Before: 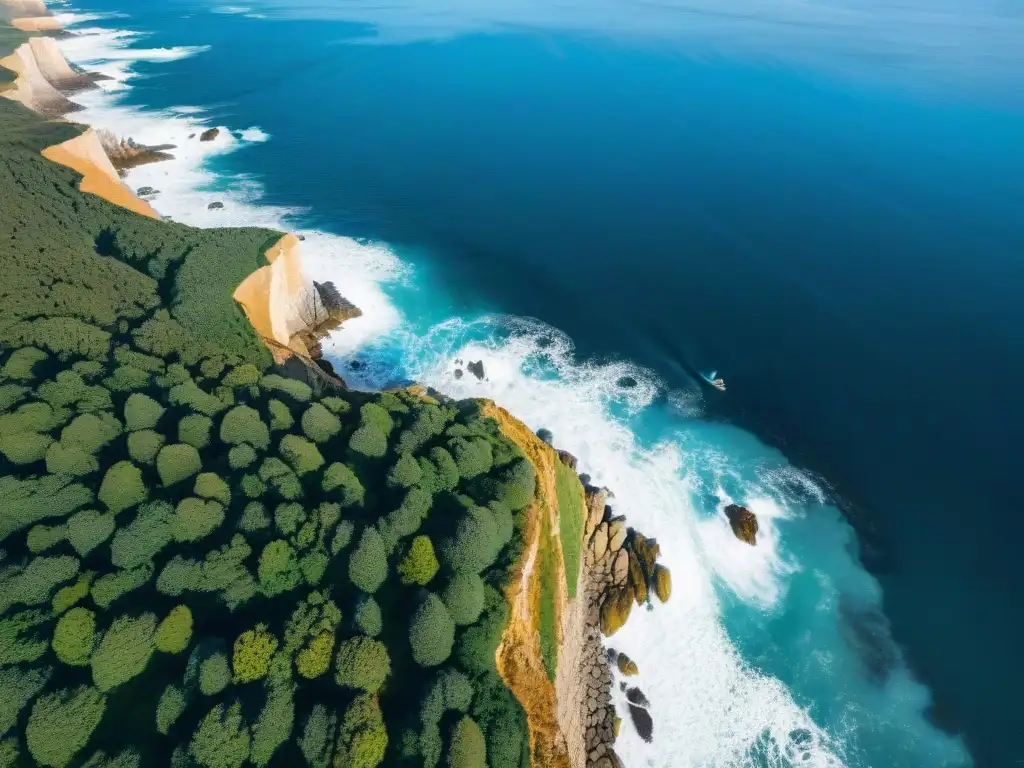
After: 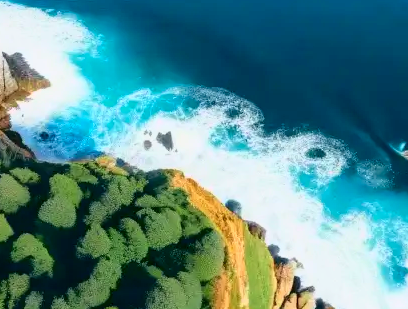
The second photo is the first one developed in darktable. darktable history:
crop: left 30.393%, top 29.932%, right 29.684%, bottom 29.784%
contrast brightness saturation: contrast 0.012, saturation -0.047
tone curve: curves: ch0 [(0, 0) (0.091, 0.077) (0.389, 0.458) (0.745, 0.82) (0.844, 0.908) (0.909, 0.942) (1, 0.973)]; ch1 [(0, 0) (0.437, 0.404) (0.5, 0.5) (0.529, 0.556) (0.58, 0.603) (0.616, 0.649) (1, 1)]; ch2 [(0, 0) (0.442, 0.415) (0.5, 0.5) (0.535, 0.557) (0.585, 0.62) (1, 1)], color space Lab, independent channels, preserve colors none
